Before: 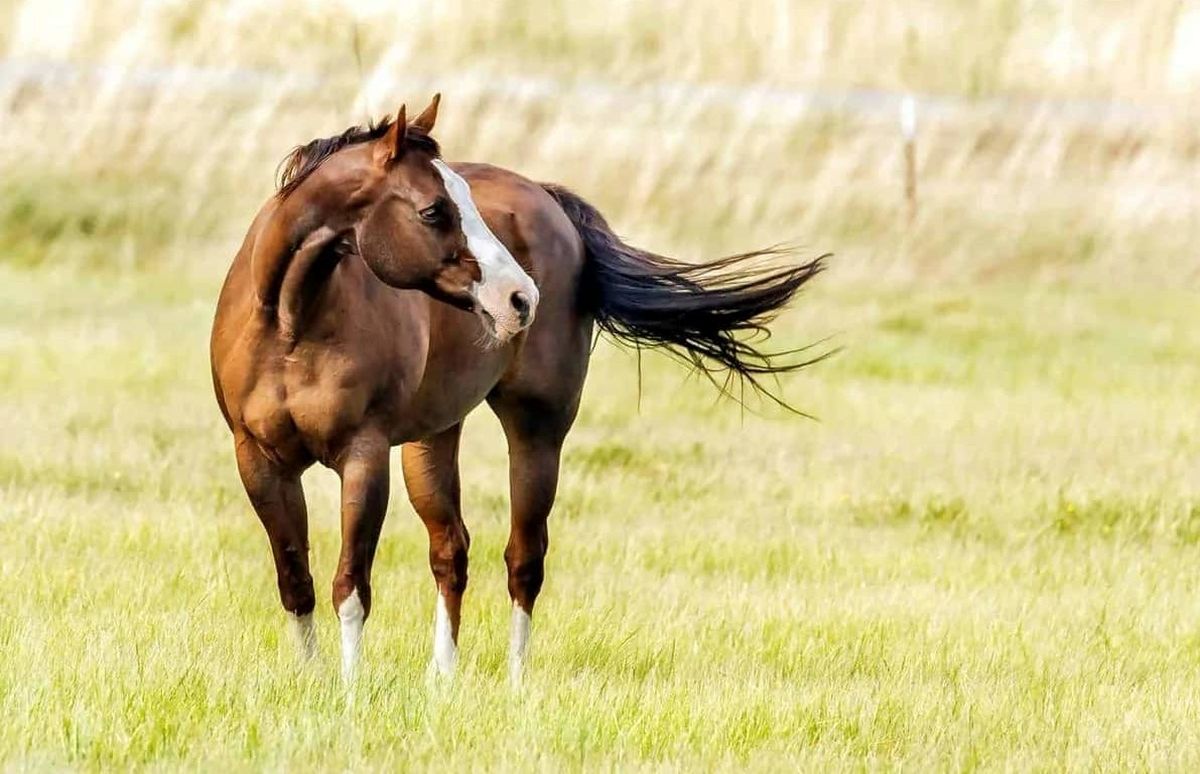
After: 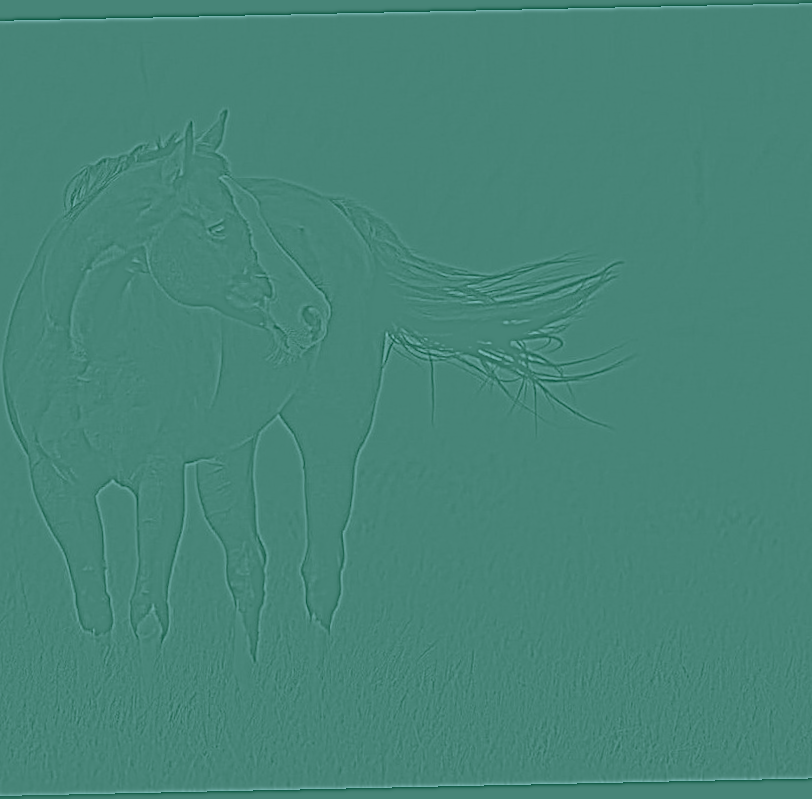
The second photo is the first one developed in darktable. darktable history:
color balance rgb: shadows lift › chroma 11.71%, shadows lift › hue 133.46°, power › chroma 2.15%, power › hue 166.83°, highlights gain › chroma 4%, highlights gain › hue 200.2°, perceptual saturation grading › global saturation 18.05%
highpass: sharpness 9.84%, contrast boost 9.94%
rotate and perspective: rotation -1.24°, automatic cropping off
sharpen: amount 0.2
crop and rotate: left 17.732%, right 15.423%
